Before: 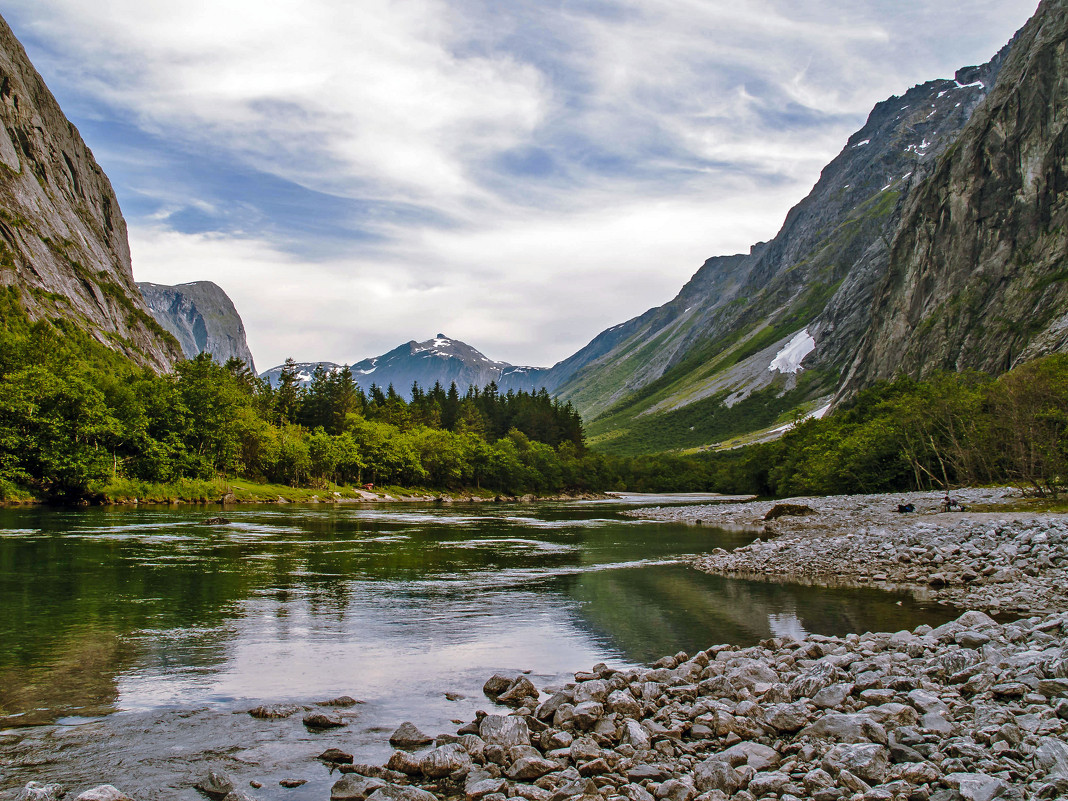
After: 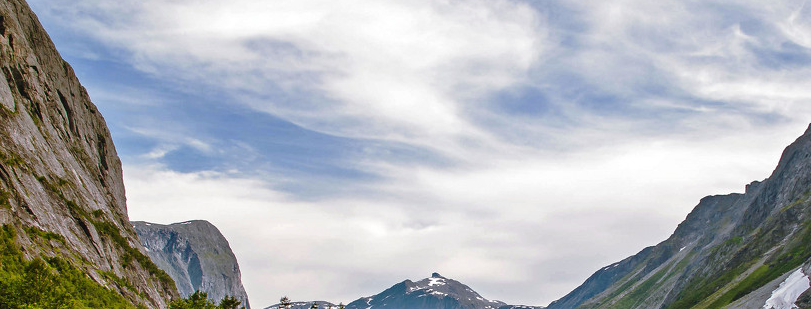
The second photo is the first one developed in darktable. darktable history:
crop: left 0.54%, top 7.631%, right 23.459%, bottom 53.78%
levels: black 8.54%, gray 50.86%
